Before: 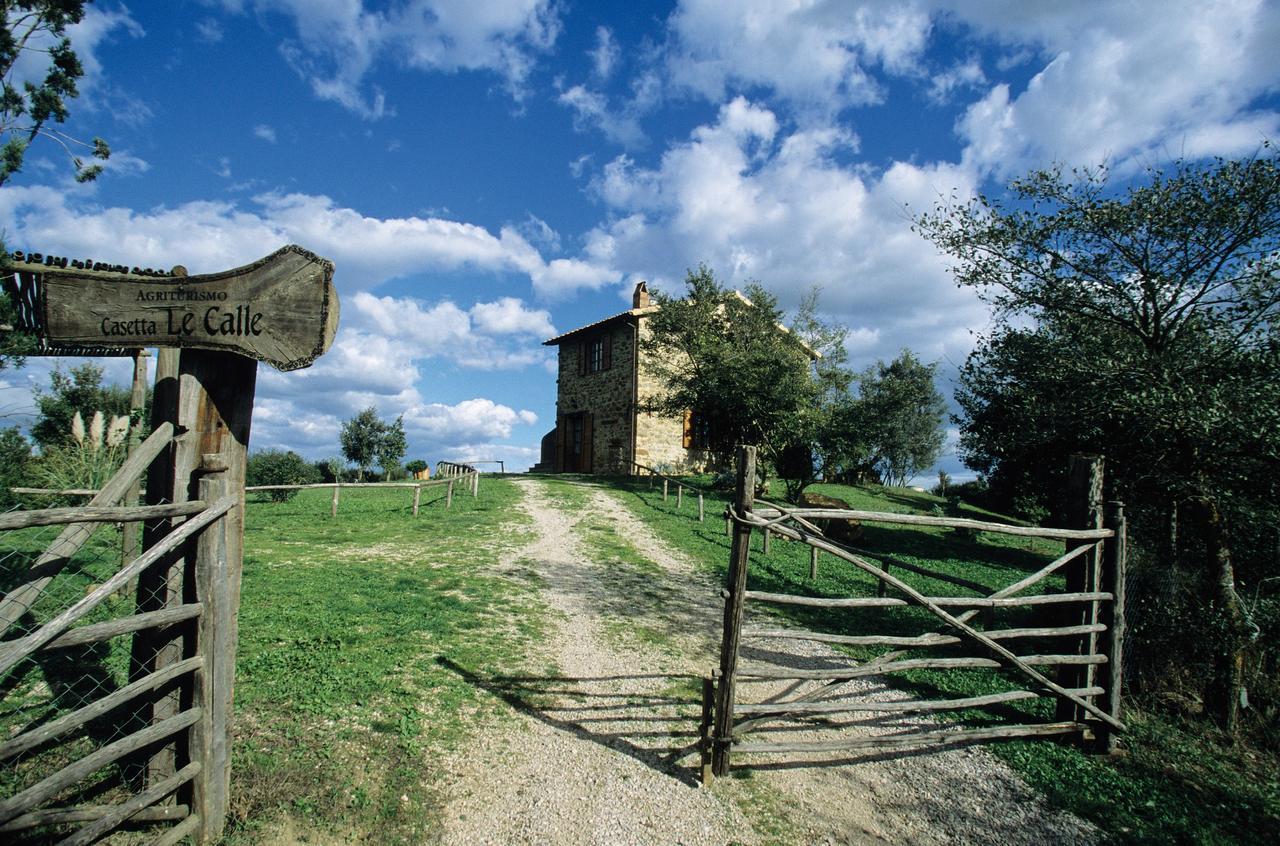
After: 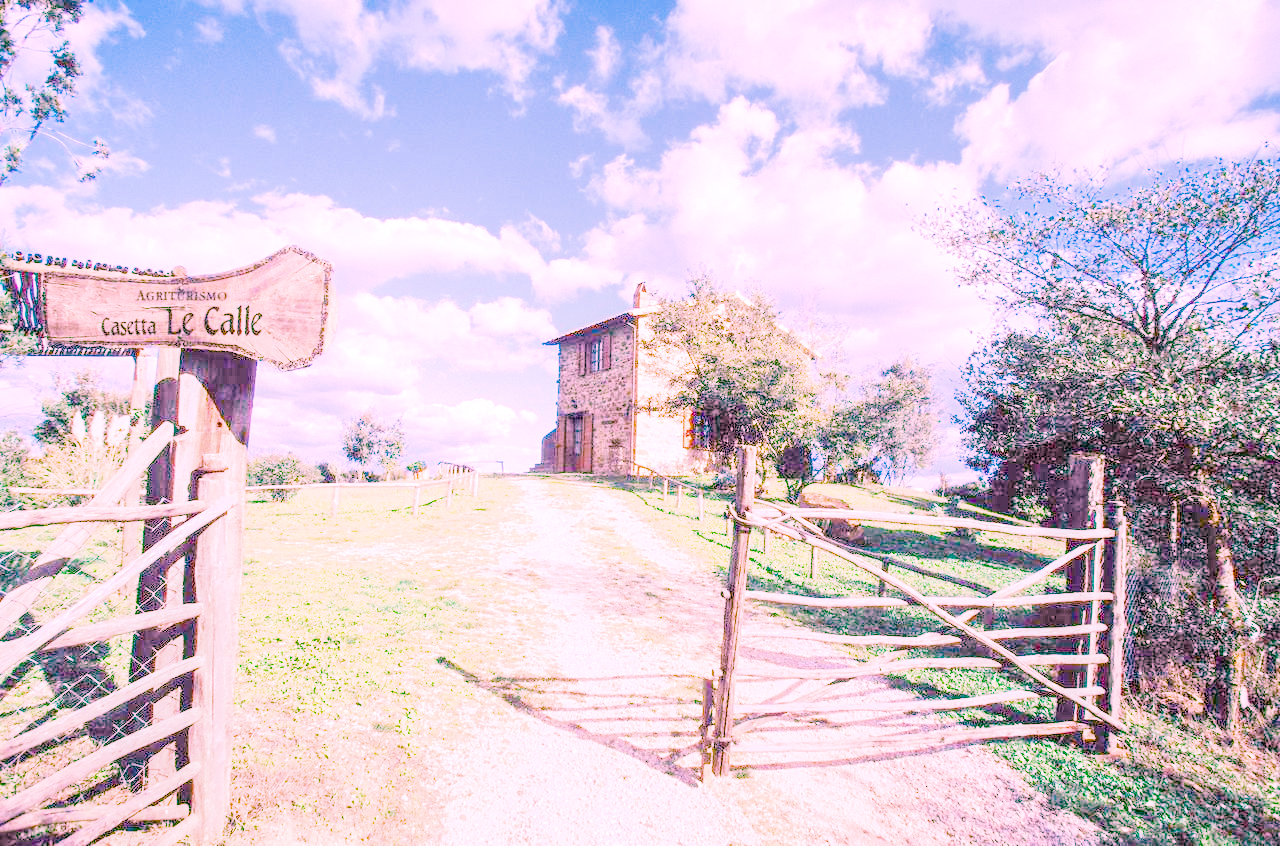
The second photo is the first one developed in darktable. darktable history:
local contrast: on, module defaults
color balance rgb: perceptual saturation grading › global saturation 30%, global vibrance 20%
exposure: black level correction 0, exposure 1.5 EV, compensate exposure bias true, compensate highlight preservation false
filmic rgb: black relative exposure -5 EV, hardness 2.88, contrast 1.3
highlight reconstruction: on, module defaults
white balance: red 1.932, blue 1.486, emerald 1
